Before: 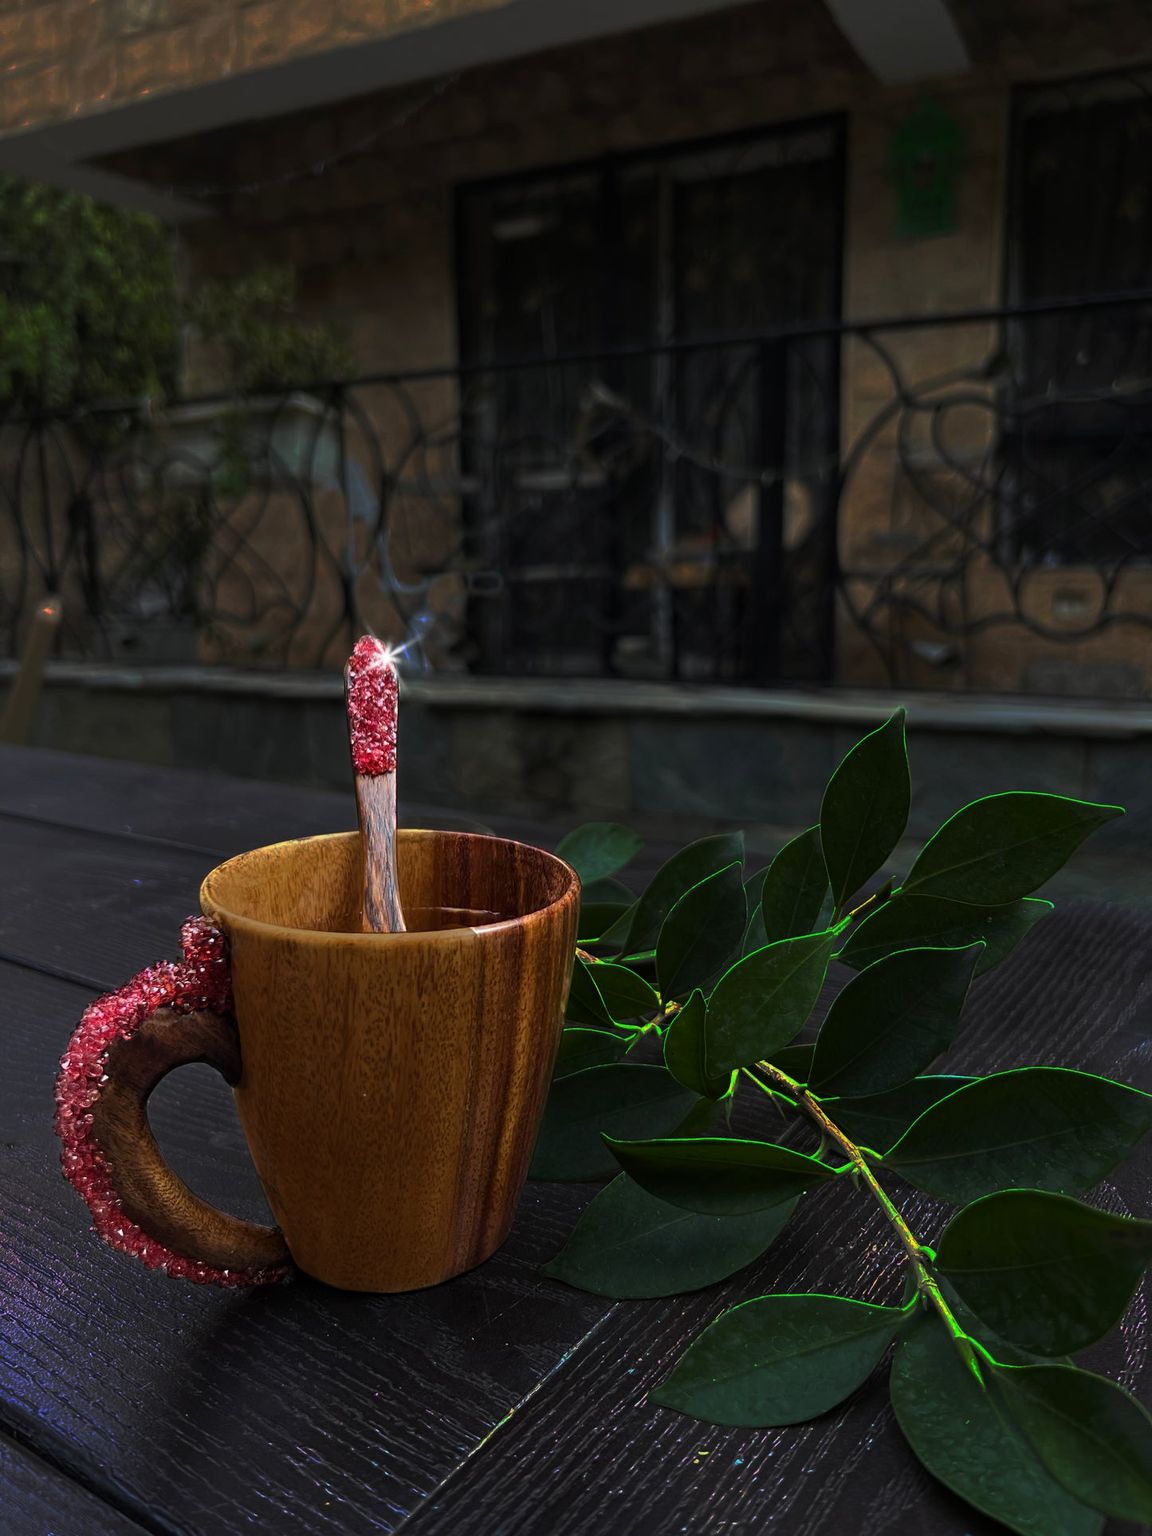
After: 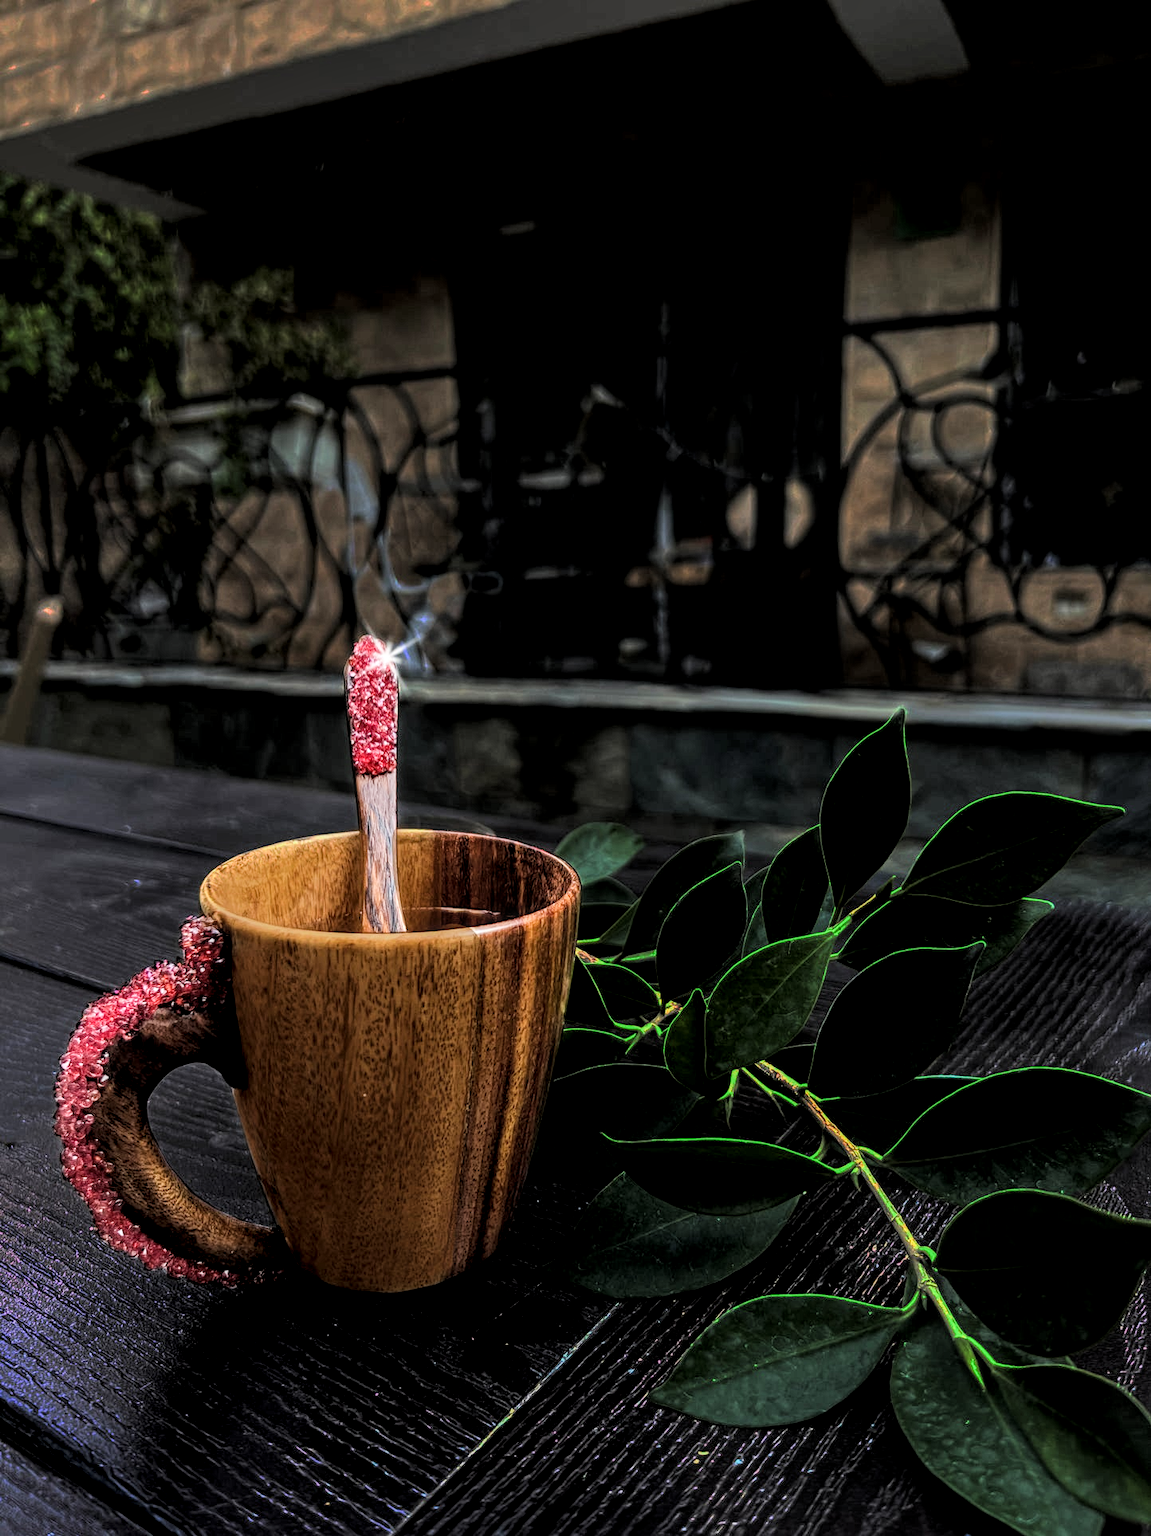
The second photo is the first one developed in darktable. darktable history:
exposure: black level correction 0, exposure 1.015 EV, compensate exposure bias true, compensate highlight preservation false
filmic rgb: black relative exposure -4.14 EV, white relative exposure 5.1 EV, hardness 2.11, contrast 1.165
local contrast: highlights 61%, detail 143%, midtone range 0.428
